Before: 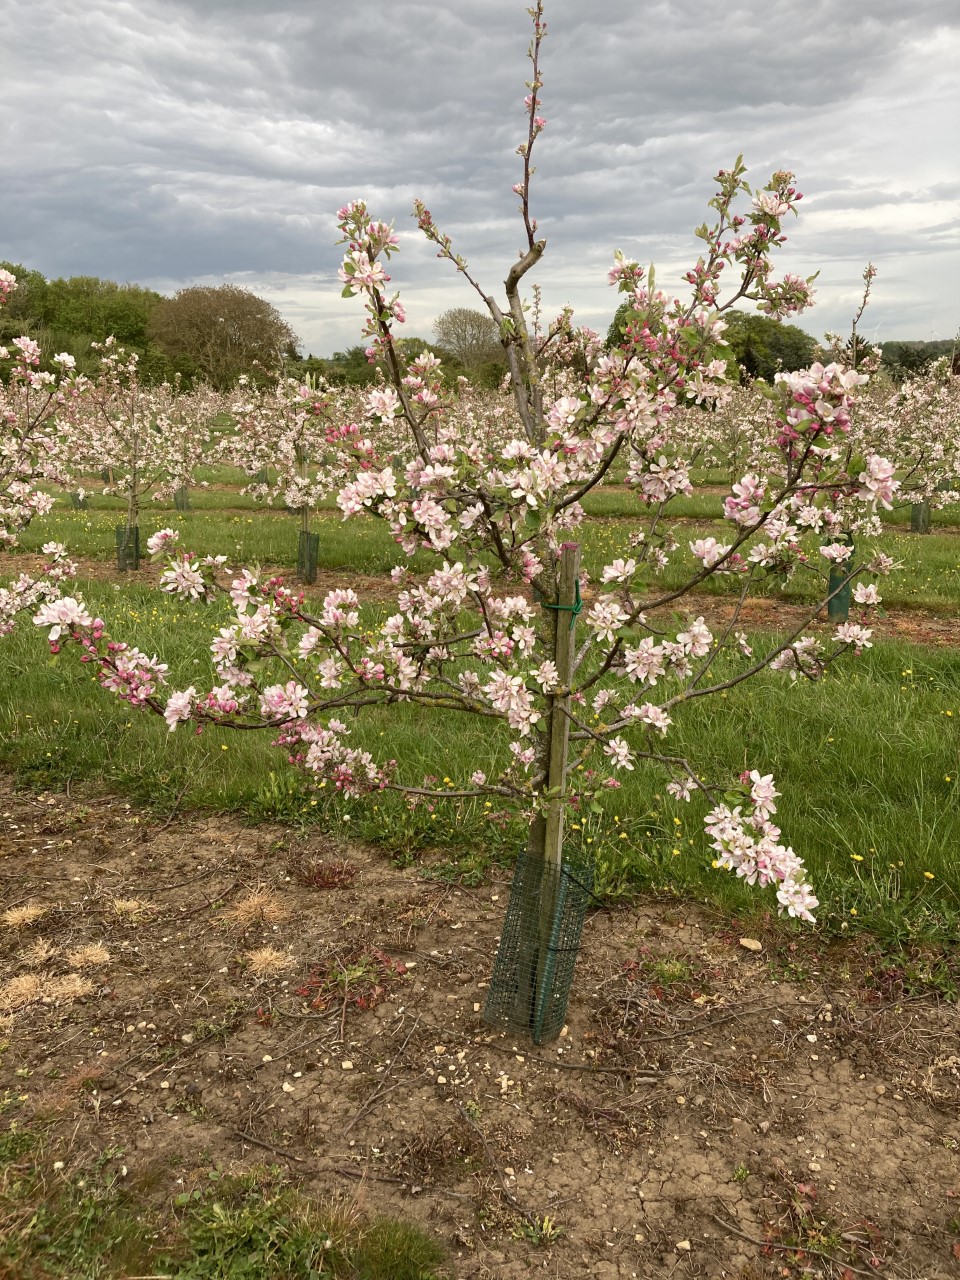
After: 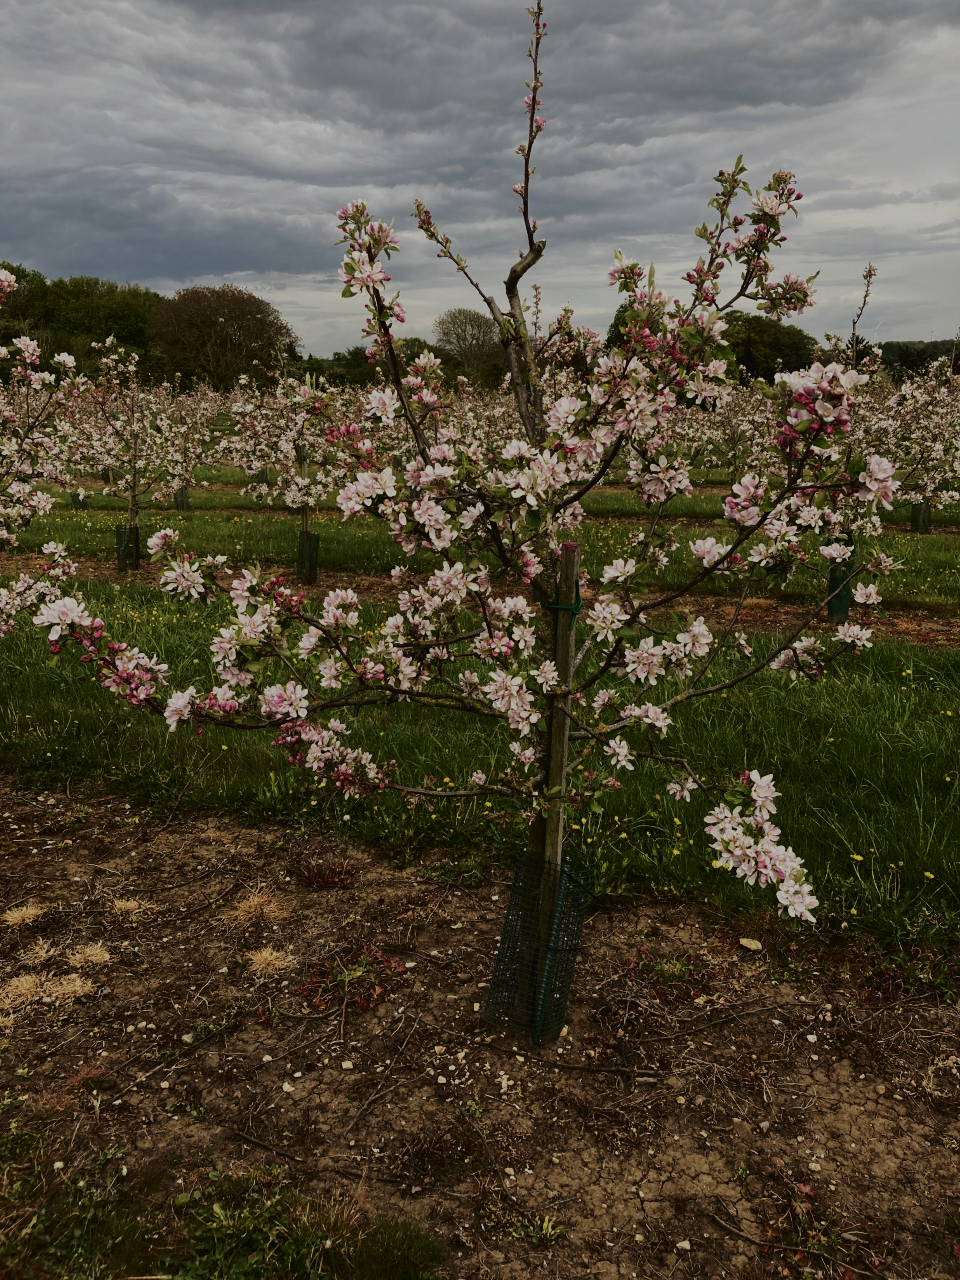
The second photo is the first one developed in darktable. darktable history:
tone curve: curves: ch0 [(0, 0) (0.003, 0.025) (0.011, 0.025) (0.025, 0.029) (0.044, 0.035) (0.069, 0.053) (0.1, 0.083) (0.136, 0.118) (0.177, 0.163) (0.224, 0.22) (0.277, 0.295) (0.335, 0.371) (0.399, 0.444) (0.468, 0.524) (0.543, 0.618) (0.623, 0.702) (0.709, 0.79) (0.801, 0.89) (0.898, 0.973) (1, 1)], color space Lab, independent channels, preserve colors none
tone equalizer: edges refinement/feathering 500, mask exposure compensation -1.57 EV, preserve details no
exposure: exposure -2.384 EV, compensate highlight preservation false
base curve: curves: ch0 [(0, 0) (0.028, 0.03) (0.121, 0.232) (0.46, 0.748) (0.859, 0.968) (1, 1)], preserve colors none
